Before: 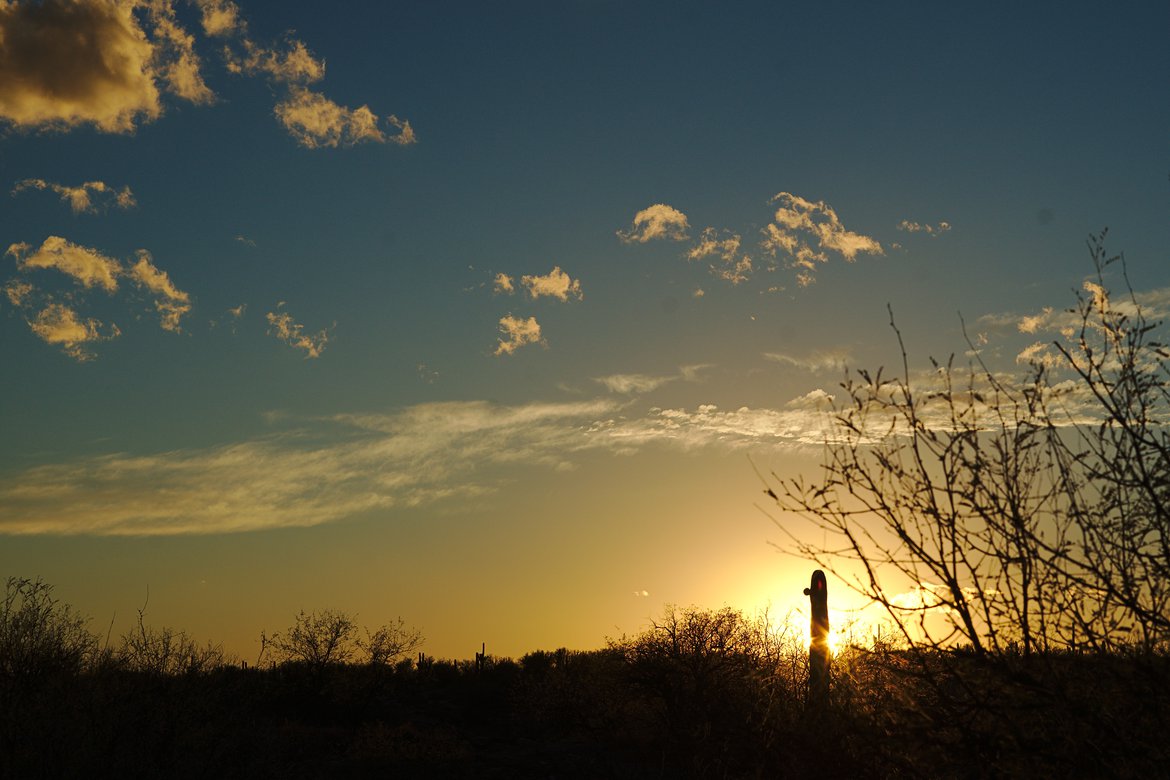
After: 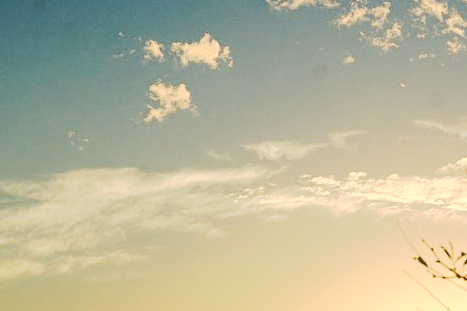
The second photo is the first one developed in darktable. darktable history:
contrast brightness saturation: contrast 0.28
base curve: curves: ch0 [(0, 0) (0.028, 0.03) (0.121, 0.232) (0.46, 0.748) (0.859, 0.968) (1, 1)], preserve colors none
crop: left 30%, top 30%, right 30%, bottom 30%
tone curve: curves: ch0 [(0, 0) (0.003, 0.272) (0.011, 0.275) (0.025, 0.275) (0.044, 0.278) (0.069, 0.282) (0.1, 0.284) (0.136, 0.287) (0.177, 0.294) (0.224, 0.314) (0.277, 0.347) (0.335, 0.403) (0.399, 0.473) (0.468, 0.552) (0.543, 0.622) (0.623, 0.69) (0.709, 0.756) (0.801, 0.818) (0.898, 0.865) (1, 1)], preserve colors none
